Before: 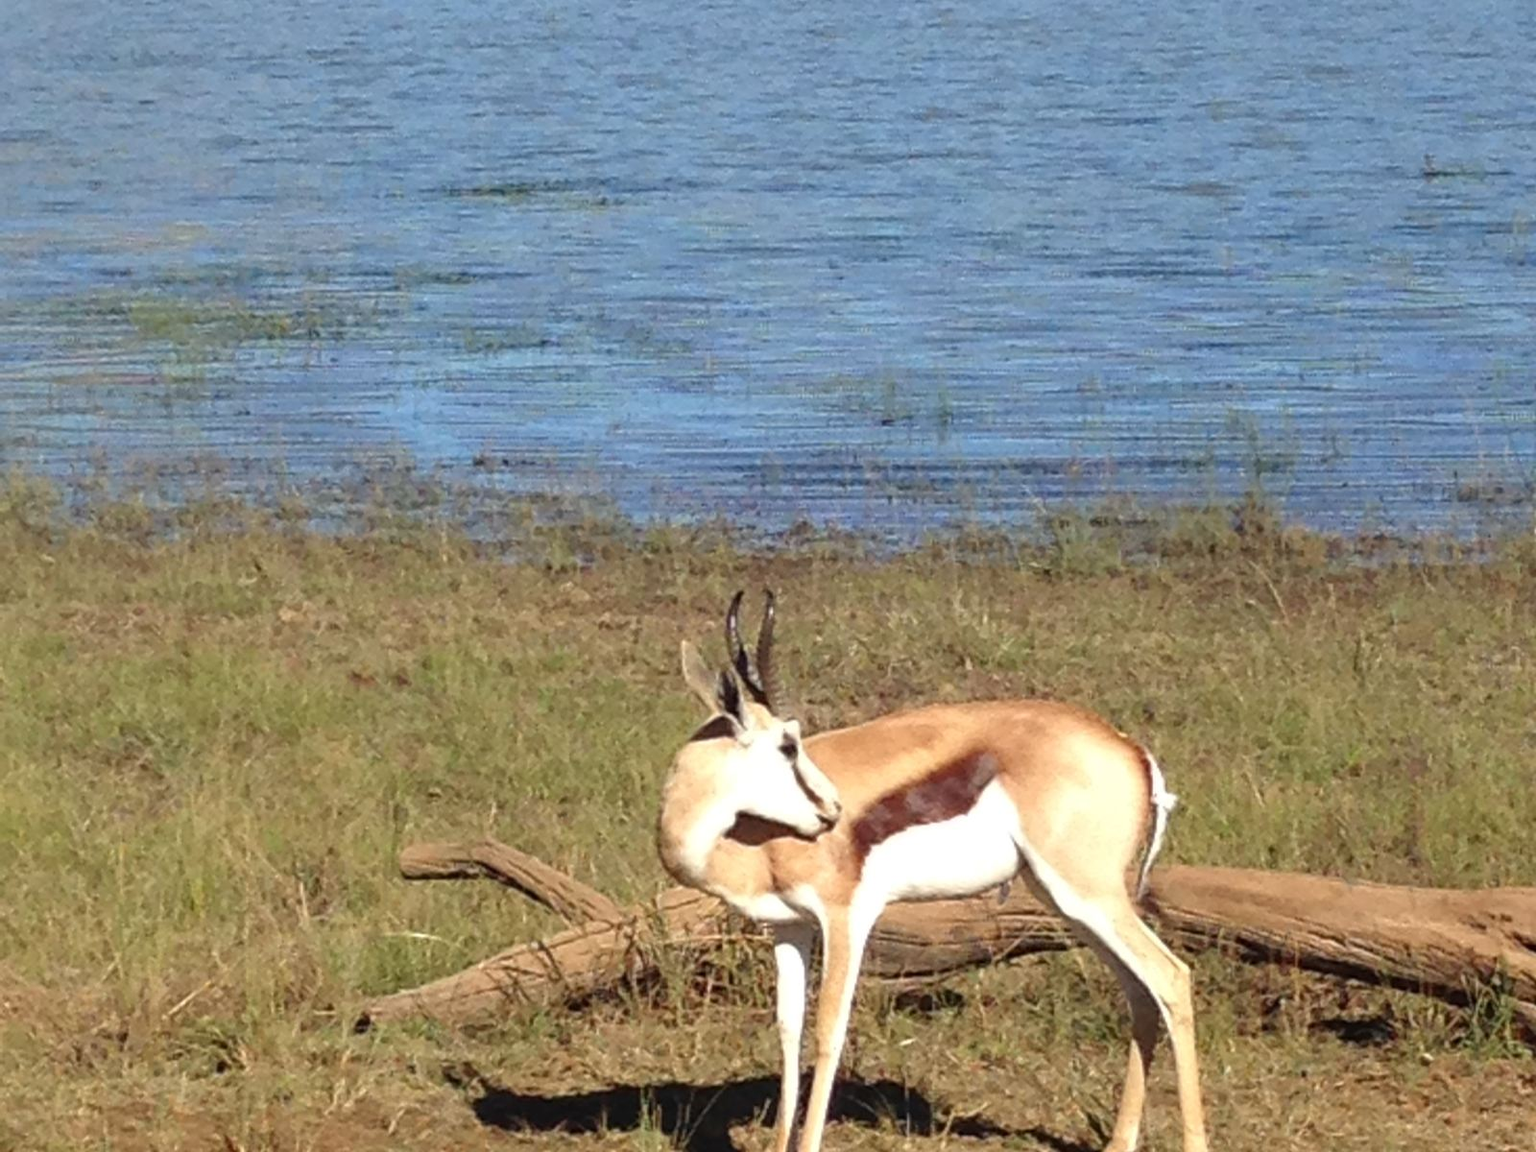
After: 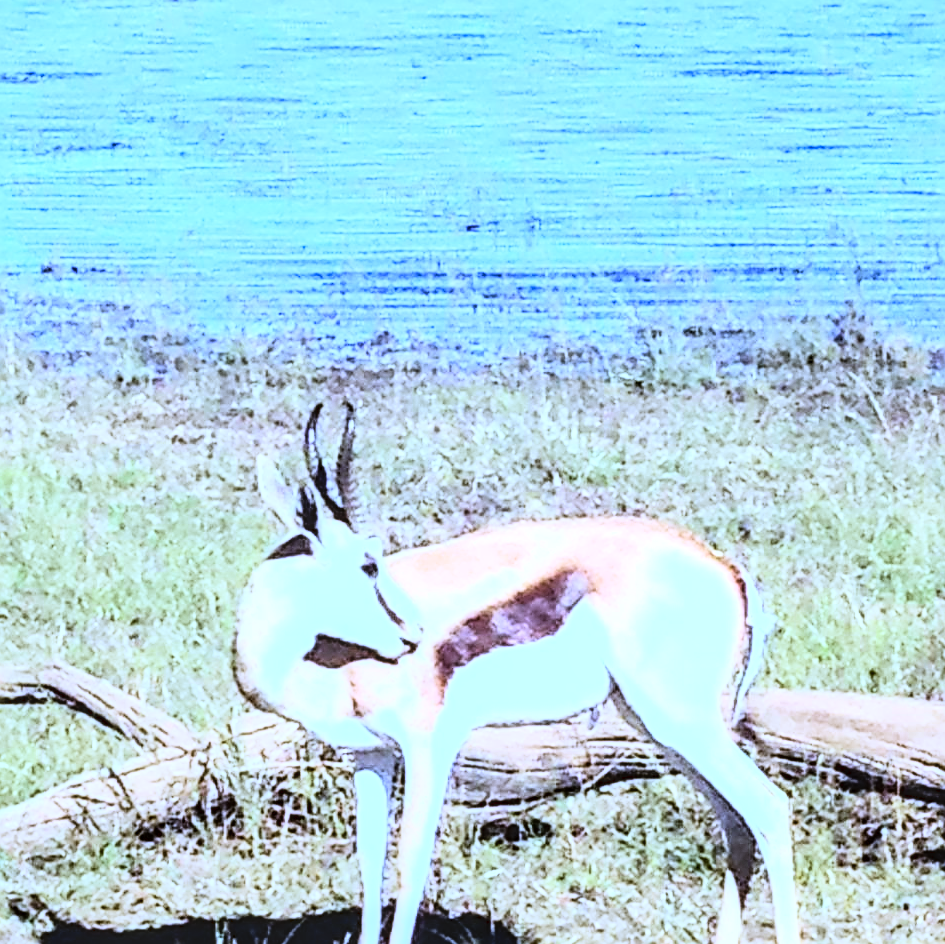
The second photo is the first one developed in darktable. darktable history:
exposure: black level correction 0.001, exposure 0.5 EV, compensate exposure bias true, compensate highlight preservation false
rgb curve: curves: ch0 [(0, 0) (0.21, 0.15) (0.24, 0.21) (0.5, 0.75) (0.75, 0.96) (0.89, 0.99) (1, 1)]; ch1 [(0, 0.02) (0.21, 0.13) (0.25, 0.2) (0.5, 0.67) (0.75, 0.9) (0.89, 0.97) (1, 1)]; ch2 [(0, 0.02) (0.21, 0.13) (0.25, 0.2) (0.5, 0.67) (0.75, 0.9) (0.89, 0.97) (1, 1)], compensate middle gray true
sharpen: on, module defaults
crop and rotate: left 28.256%, top 17.734%, right 12.656%, bottom 3.573%
white balance: red 0.766, blue 1.537
local contrast: on, module defaults
